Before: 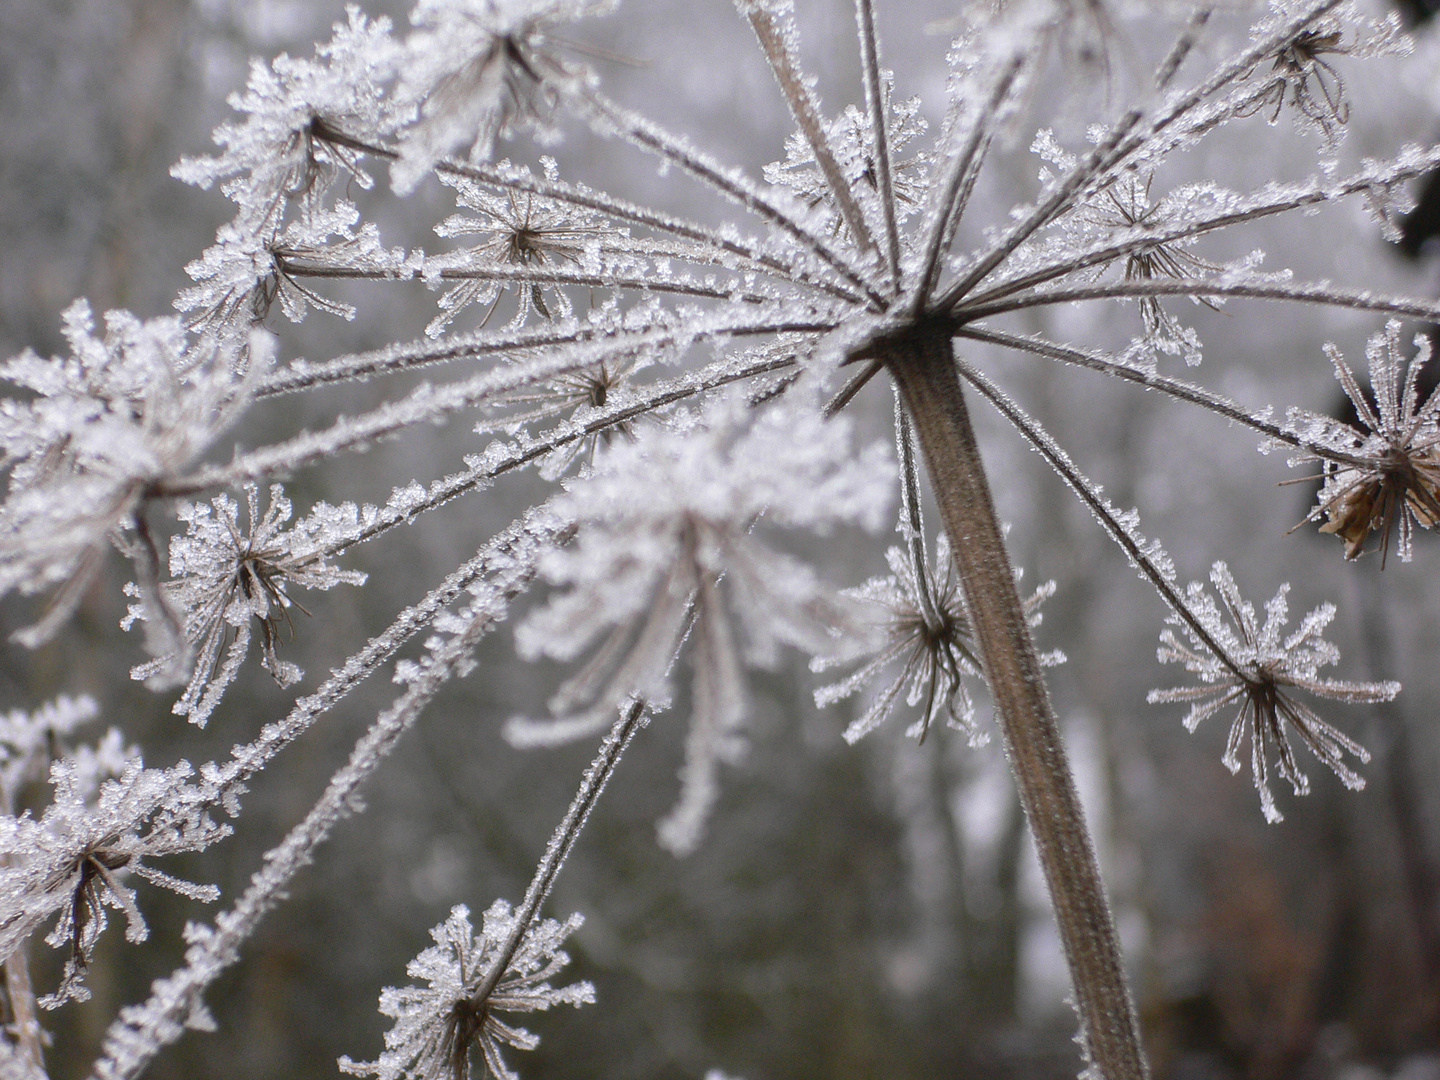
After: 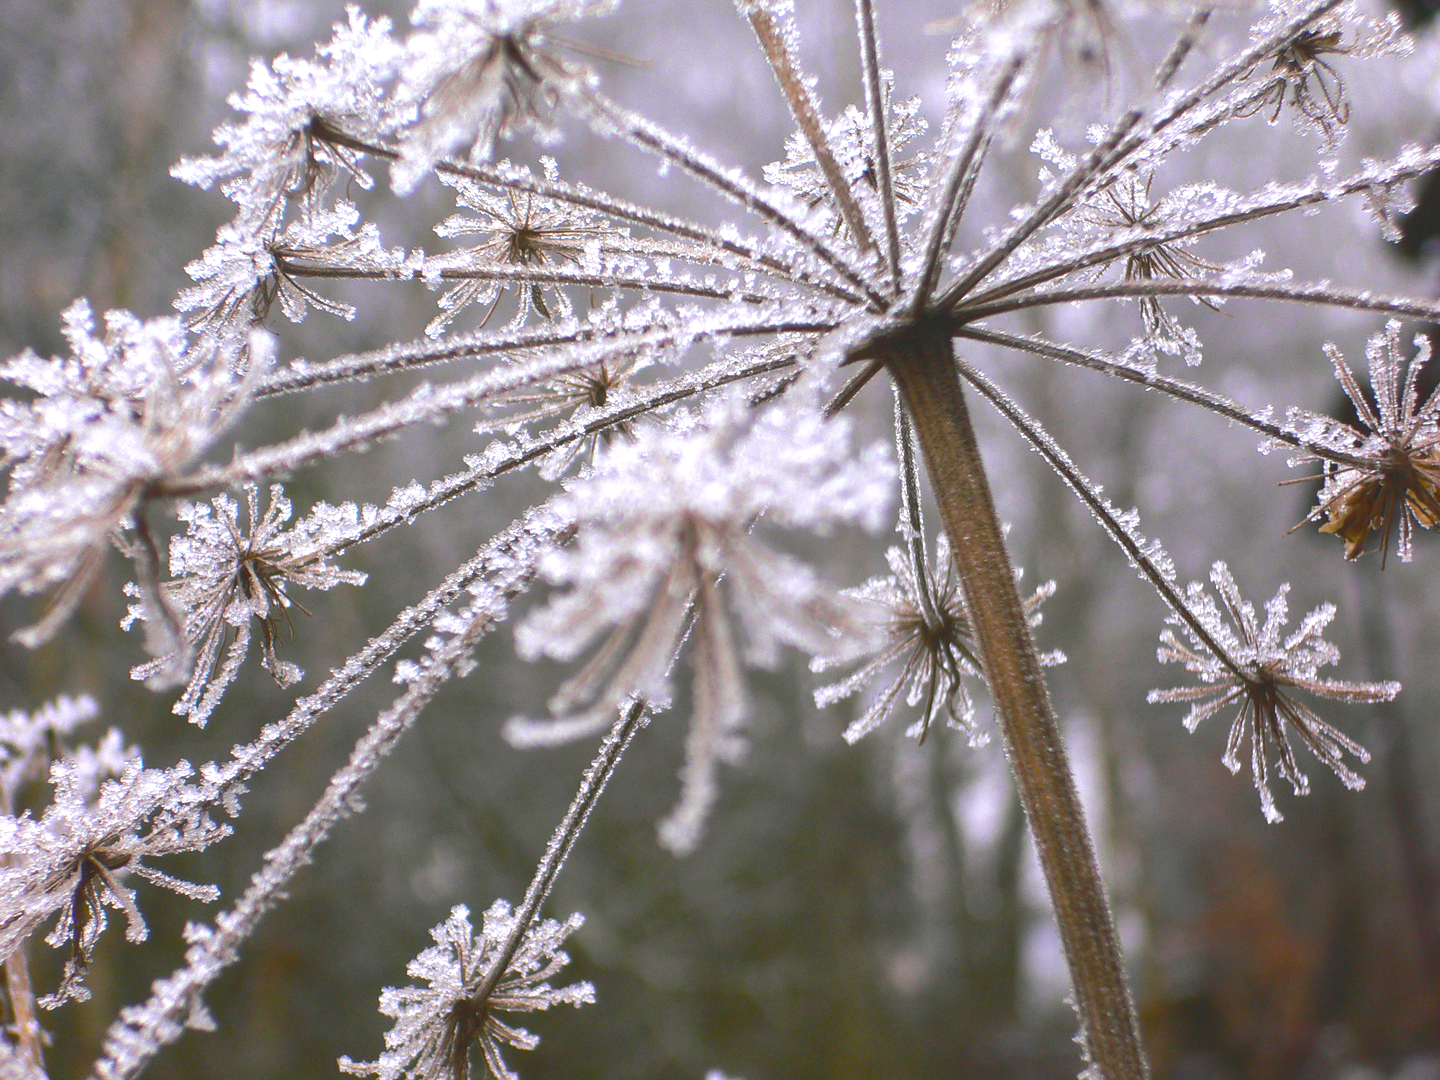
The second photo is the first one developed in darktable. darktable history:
color balance rgb: shadows lift › chroma 2.026%, shadows lift › hue 187.32°, power › chroma 0.657%, power › hue 60°, shadows fall-off 102.528%, linear chroma grading › shadows 17.112%, linear chroma grading › highlights 61.465%, linear chroma grading › global chroma 49.345%, perceptual saturation grading › global saturation 0.401%, perceptual brilliance grading › global brilliance 14.31%, perceptual brilliance grading › shadows -34.248%, mask middle-gray fulcrum 21.695%, global vibrance 20%
tone curve: curves: ch0 [(0, 0) (0.003, 0.125) (0.011, 0.139) (0.025, 0.155) (0.044, 0.174) (0.069, 0.192) (0.1, 0.211) (0.136, 0.234) (0.177, 0.262) (0.224, 0.296) (0.277, 0.337) (0.335, 0.385) (0.399, 0.436) (0.468, 0.5) (0.543, 0.573) (0.623, 0.644) (0.709, 0.713) (0.801, 0.791) (0.898, 0.881) (1, 1)], color space Lab, independent channels, preserve colors none
